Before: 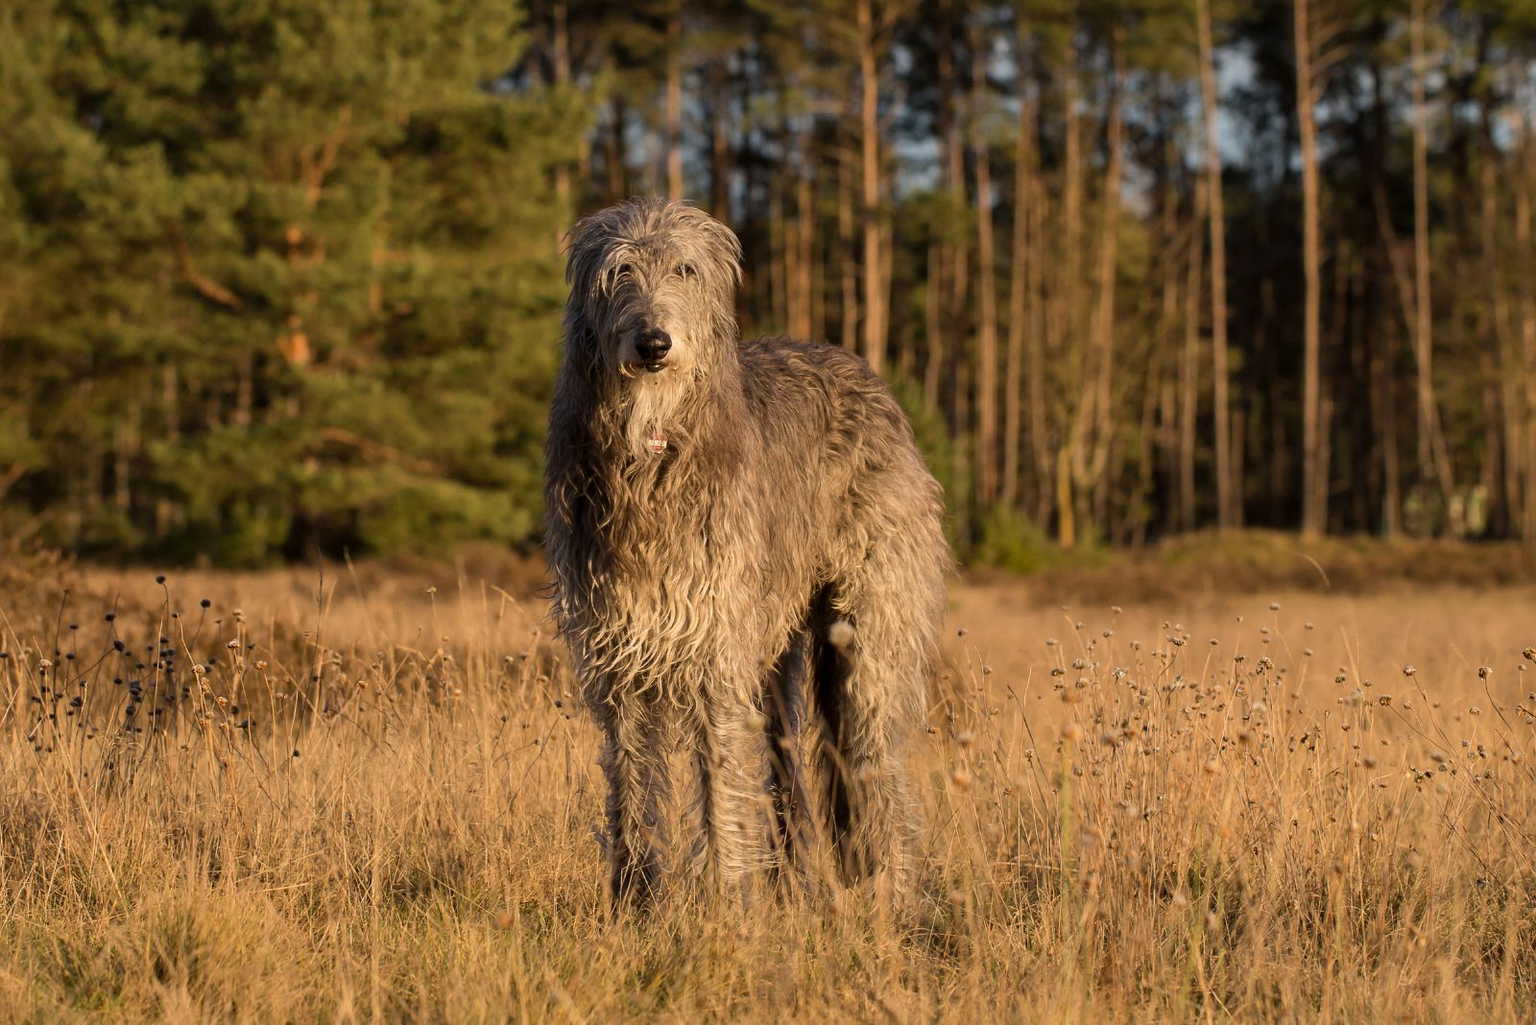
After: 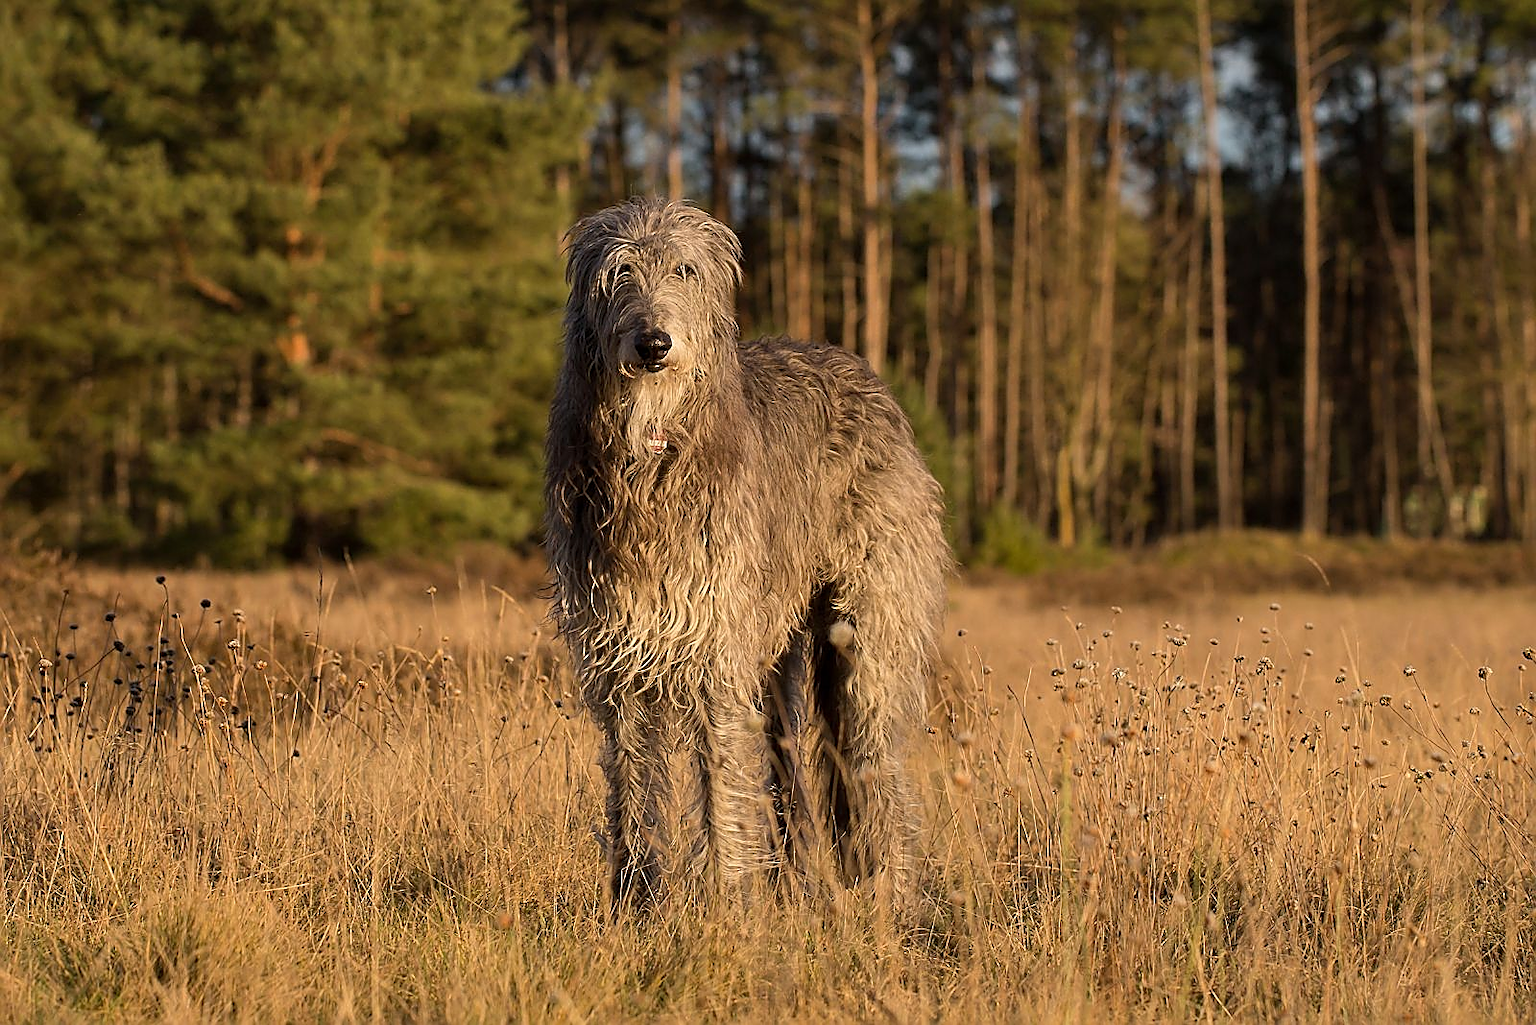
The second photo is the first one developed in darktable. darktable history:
sharpen: radius 1.37, amount 1.267, threshold 0.627
